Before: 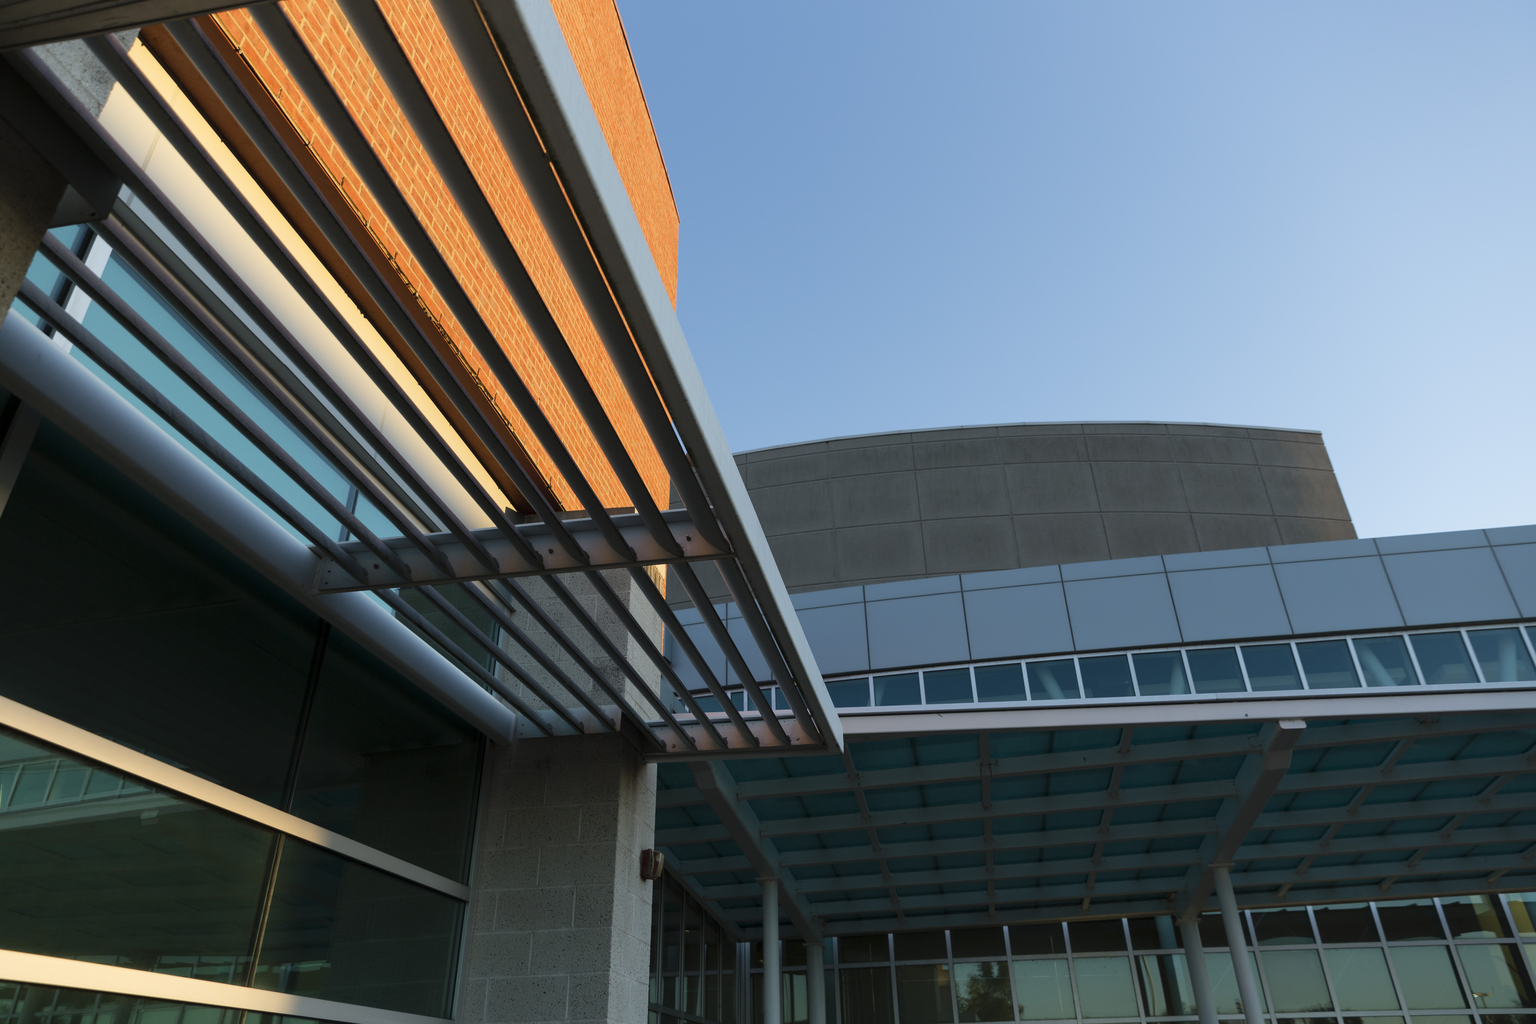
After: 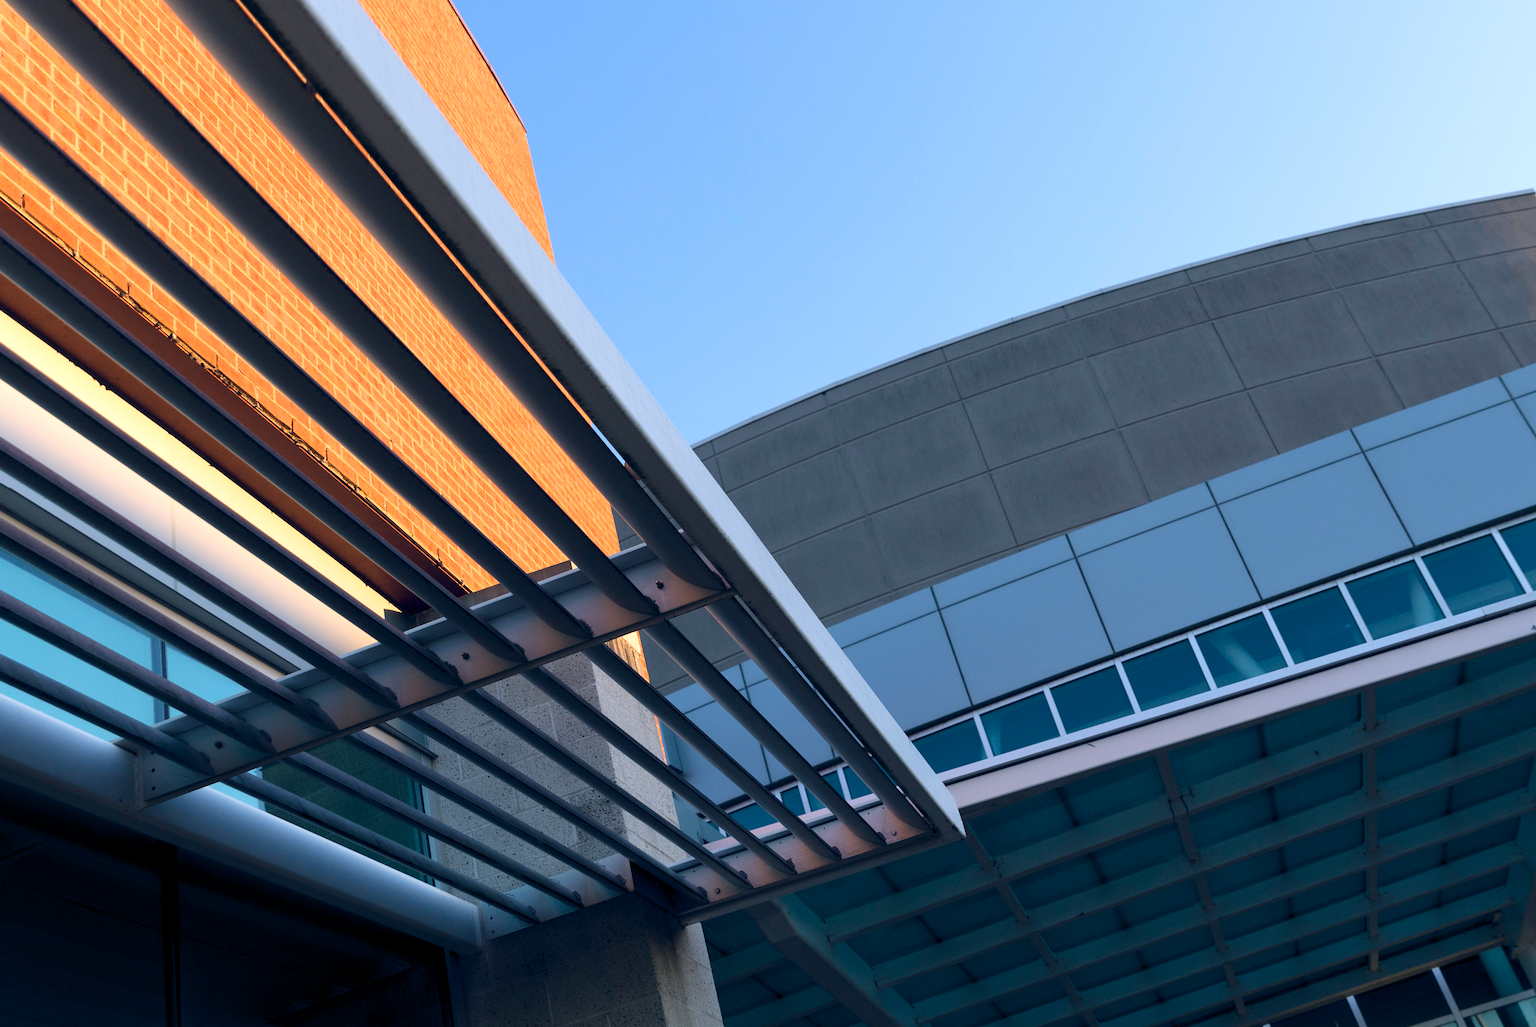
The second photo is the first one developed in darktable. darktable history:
rotate and perspective: rotation -14.8°, crop left 0.1, crop right 0.903, crop top 0.25, crop bottom 0.748
white balance: red 0.967, blue 1.119, emerald 0.756
color balance rgb: shadows lift › hue 87.51°, highlights gain › chroma 3.21%, highlights gain › hue 55.1°, global offset › chroma 0.15%, global offset › hue 253.66°, linear chroma grading › global chroma 0.5%
crop: left 13.443%, right 13.31%
exposure: black level correction 0.001, exposure 0.5 EV, compensate exposure bias true, compensate highlight preservation false
